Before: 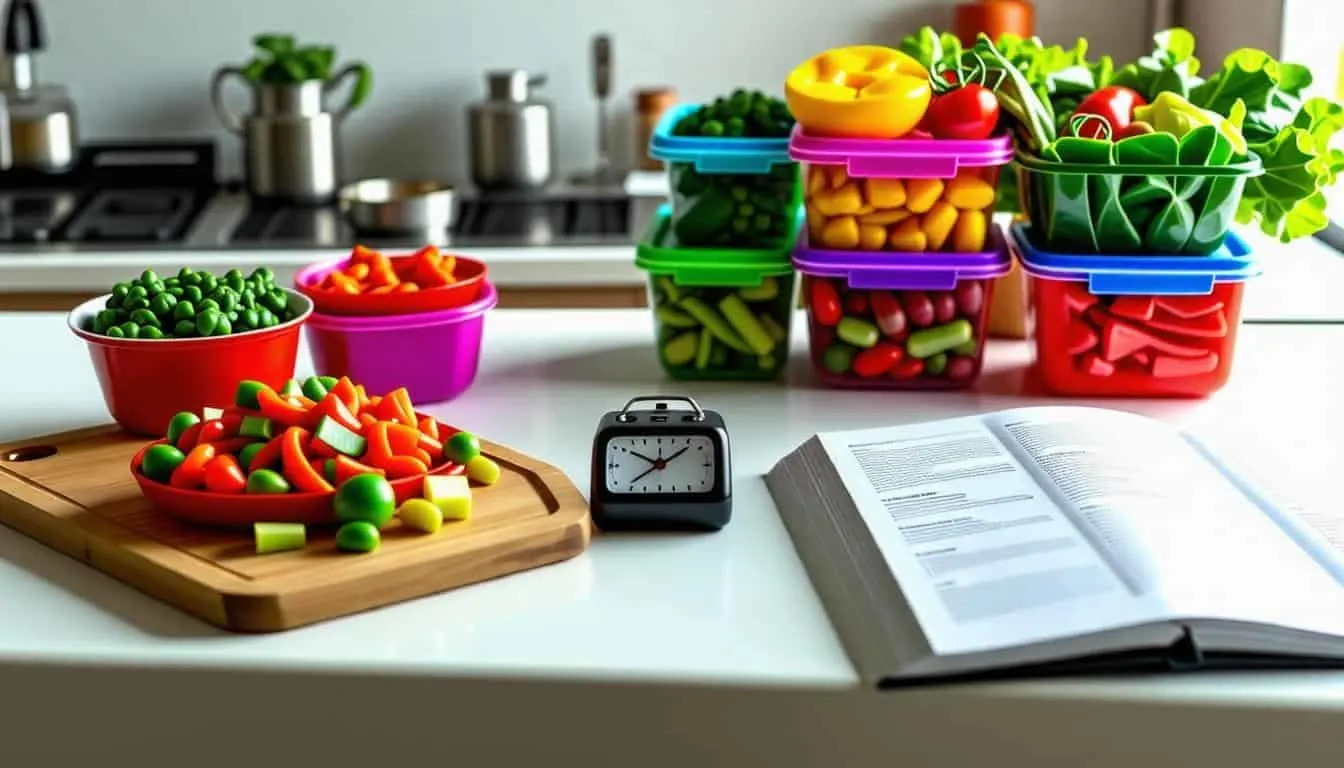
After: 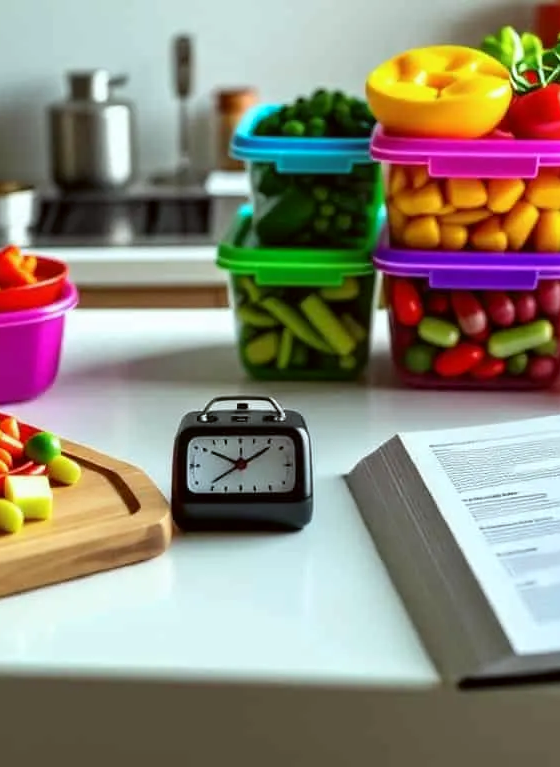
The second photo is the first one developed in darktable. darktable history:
color correction: highlights a* -2.73, highlights b* -2.09, shadows a* 2.41, shadows b* 2.73
crop: left 31.229%, right 27.105%
